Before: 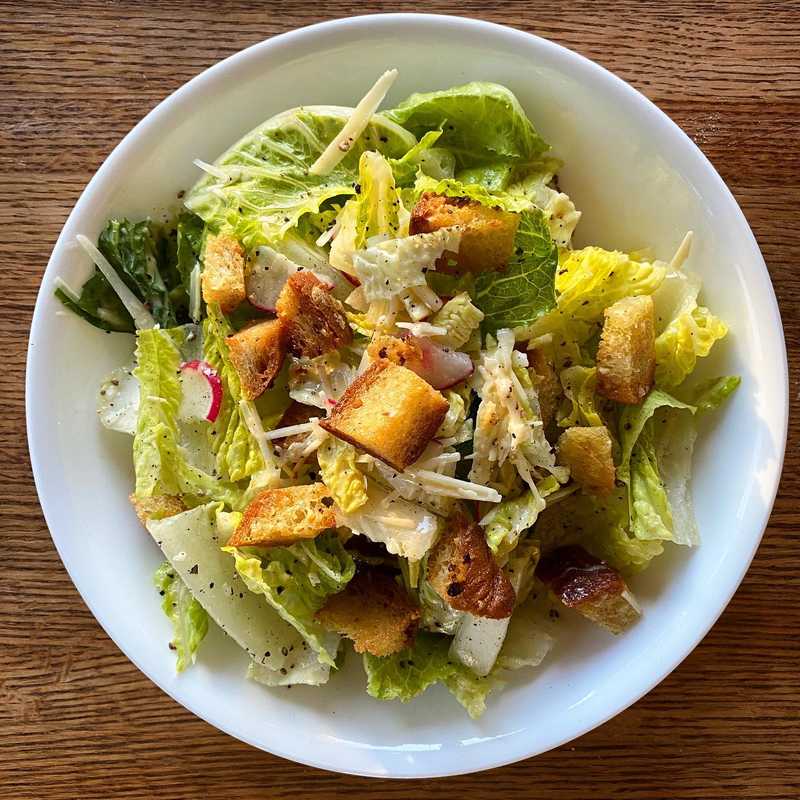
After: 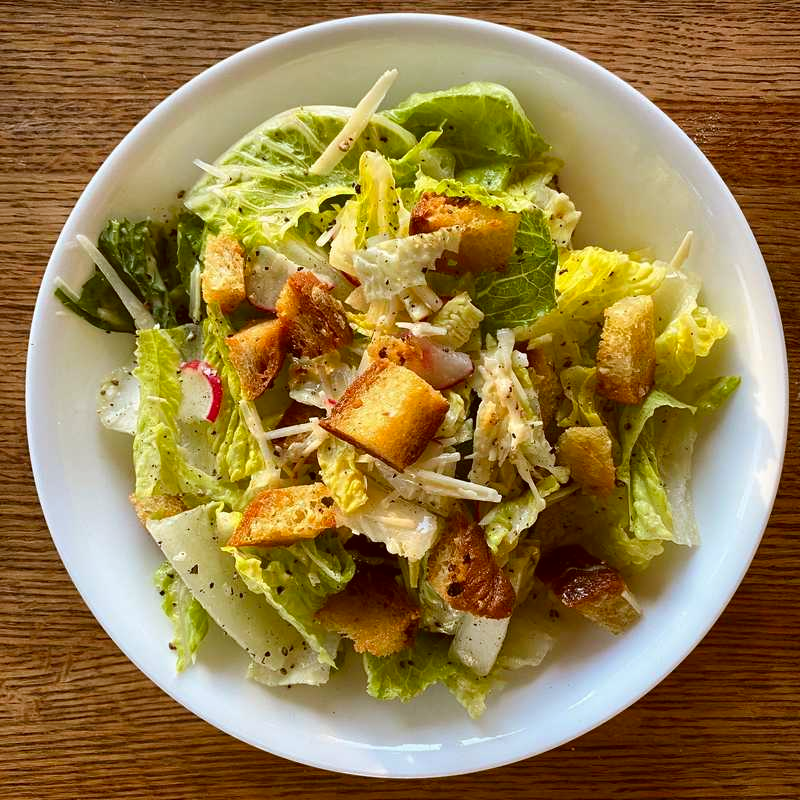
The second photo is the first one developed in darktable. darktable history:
color correction: highlights a* -0.48, highlights b* 0.171, shadows a* 4.83, shadows b* 20.37
